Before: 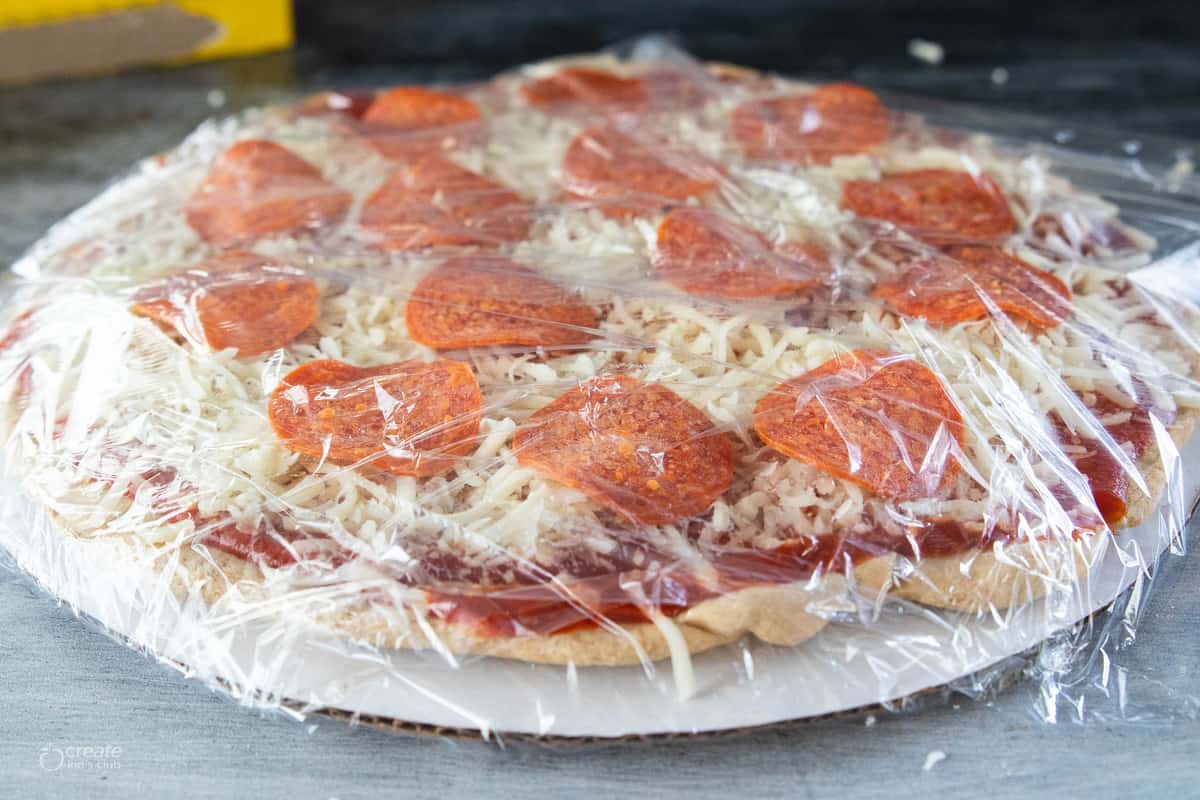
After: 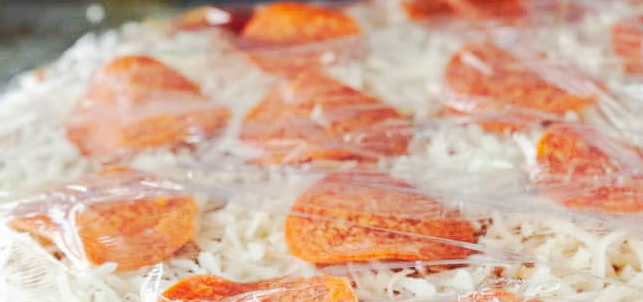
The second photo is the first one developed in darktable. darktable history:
crop: left 10.121%, top 10.631%, right 36.218%, bottom 51.526%
tone curve: curves: ch0 [(0, 0) (0.003, 0.062) (0.011, 0.07) (0.025, 0.083) (0.044, 0.094) (0.069, 0.105) (0.1, 0.117) (0.136, 0.136) (0.177, 0.164) (0.224, 0.201) (0.277, 0.256) (0.335, 0.335) (0.399, 0.424) (0.468, 0.529) (0.543, 0.641) (0.623, 0.725) (0.709, 0.787) (0.801, 0.849) (0.898, 0.917) (1, 1)], preserve colors none
